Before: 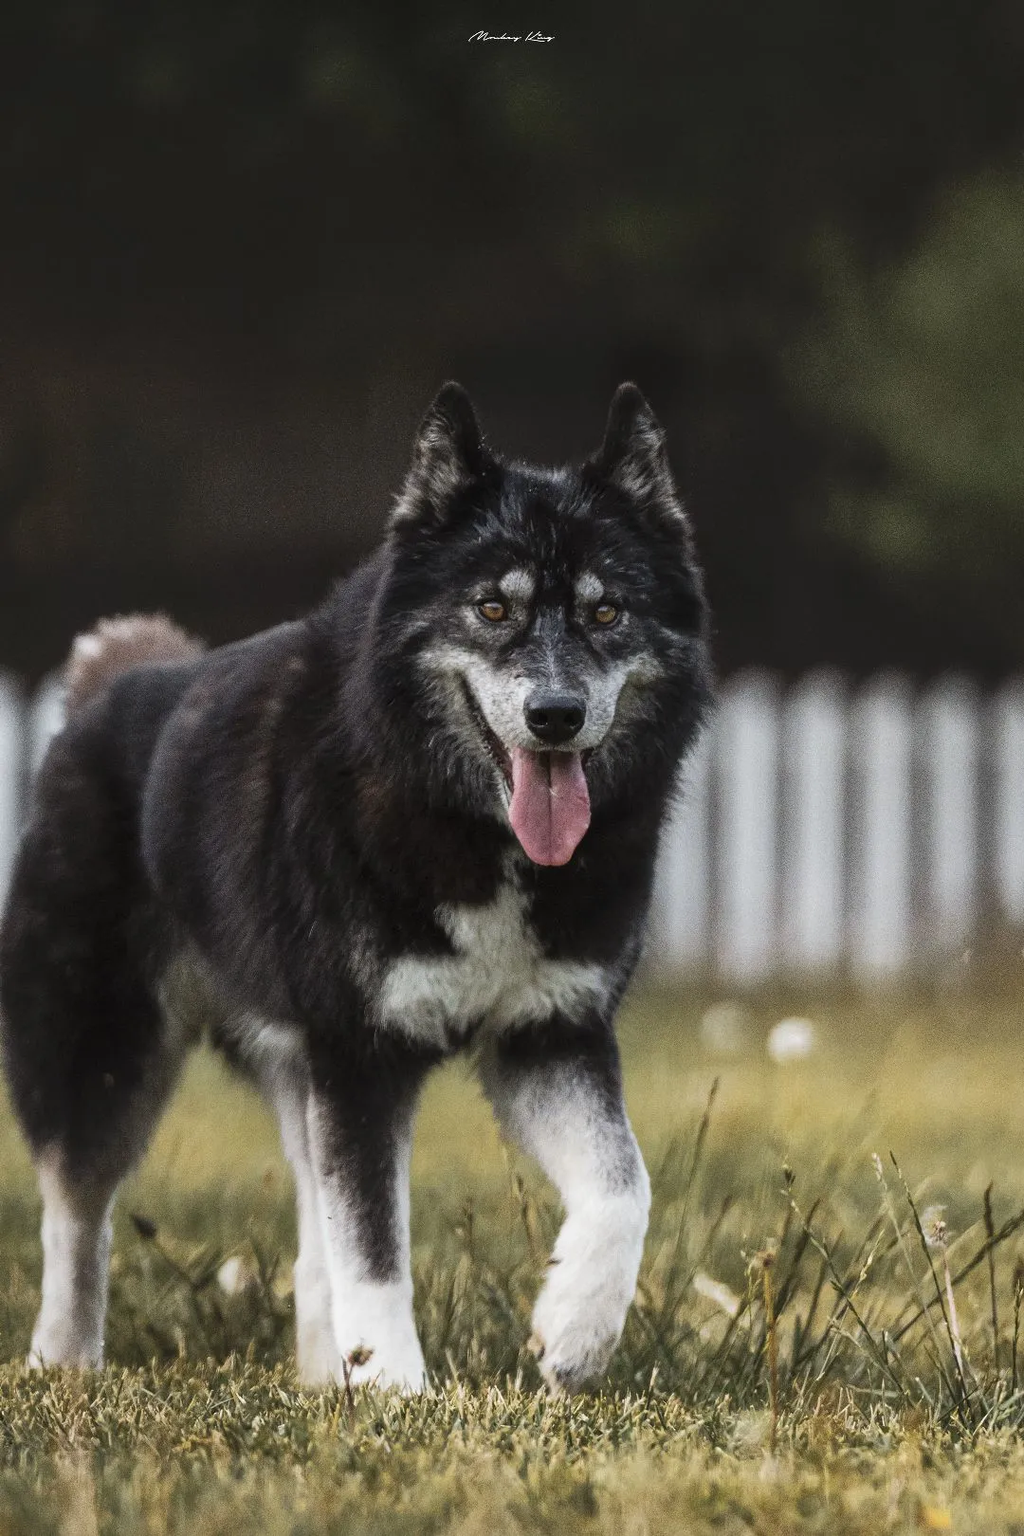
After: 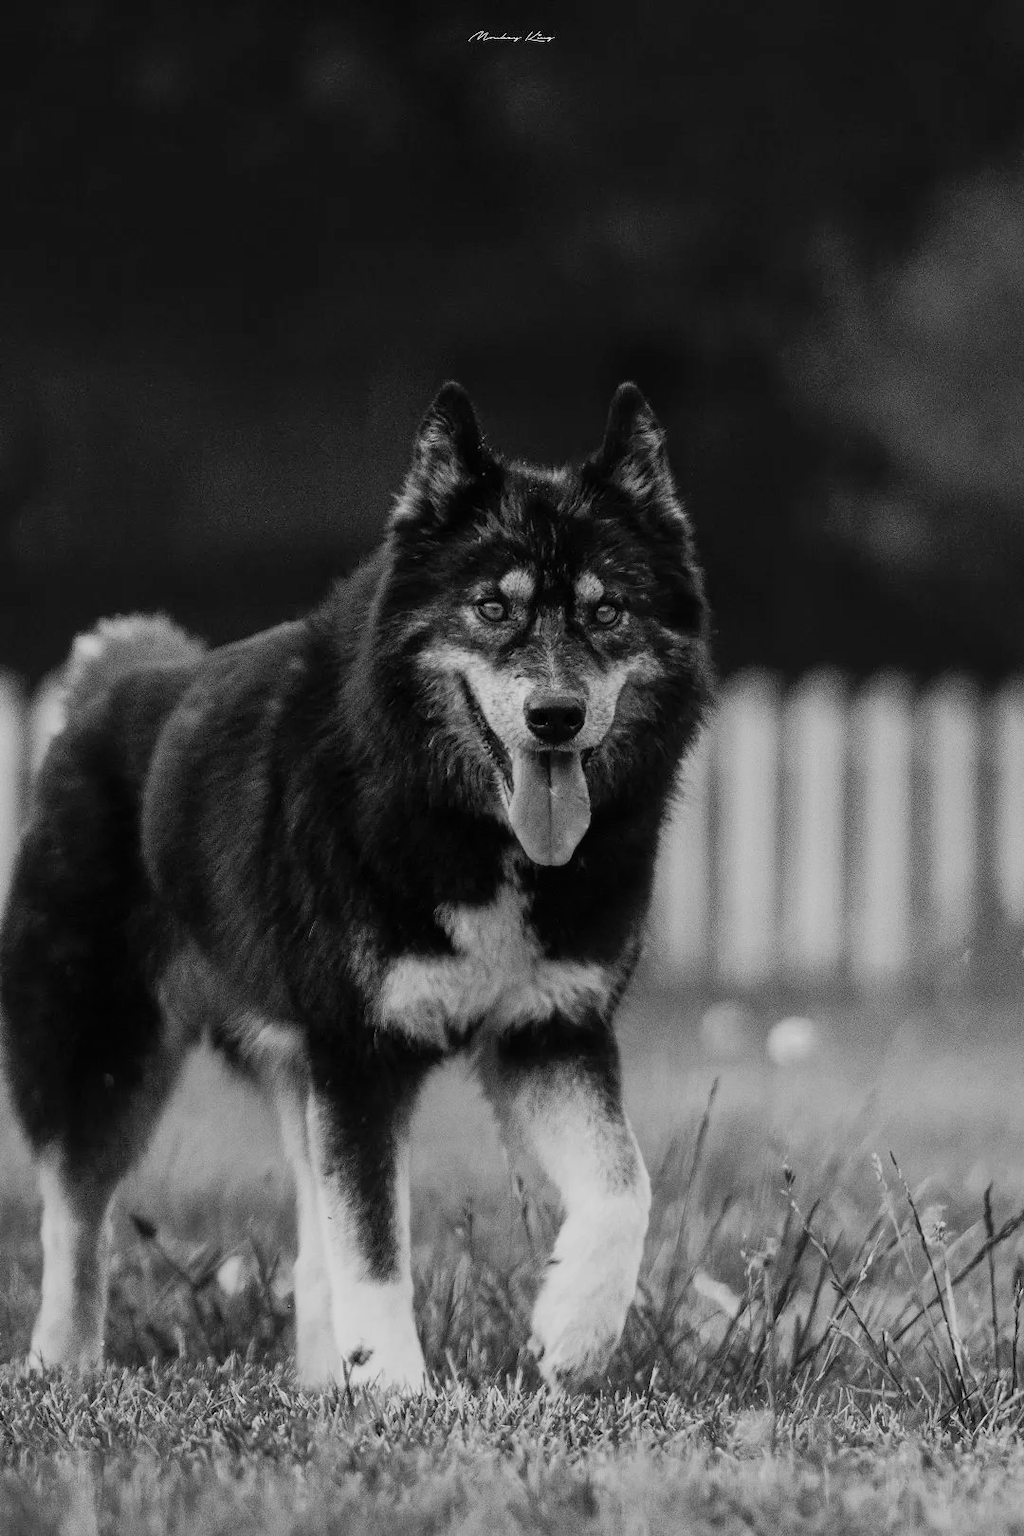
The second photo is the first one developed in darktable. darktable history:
filmic rgb: hardness 4.17
monochrome: on, module defaults
